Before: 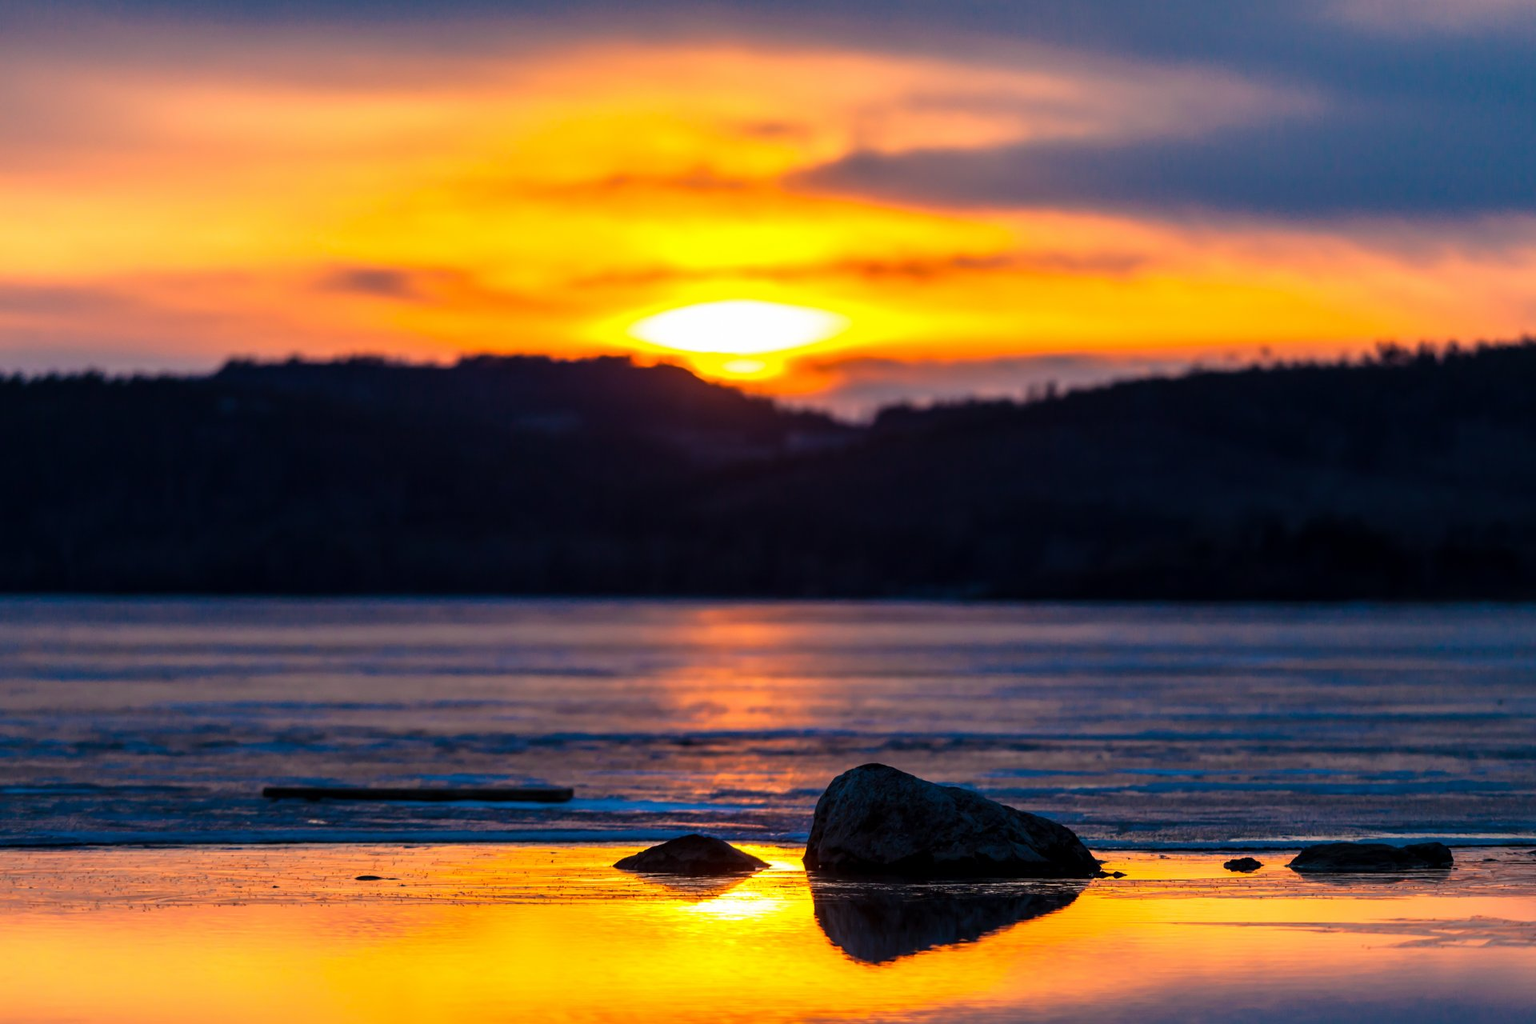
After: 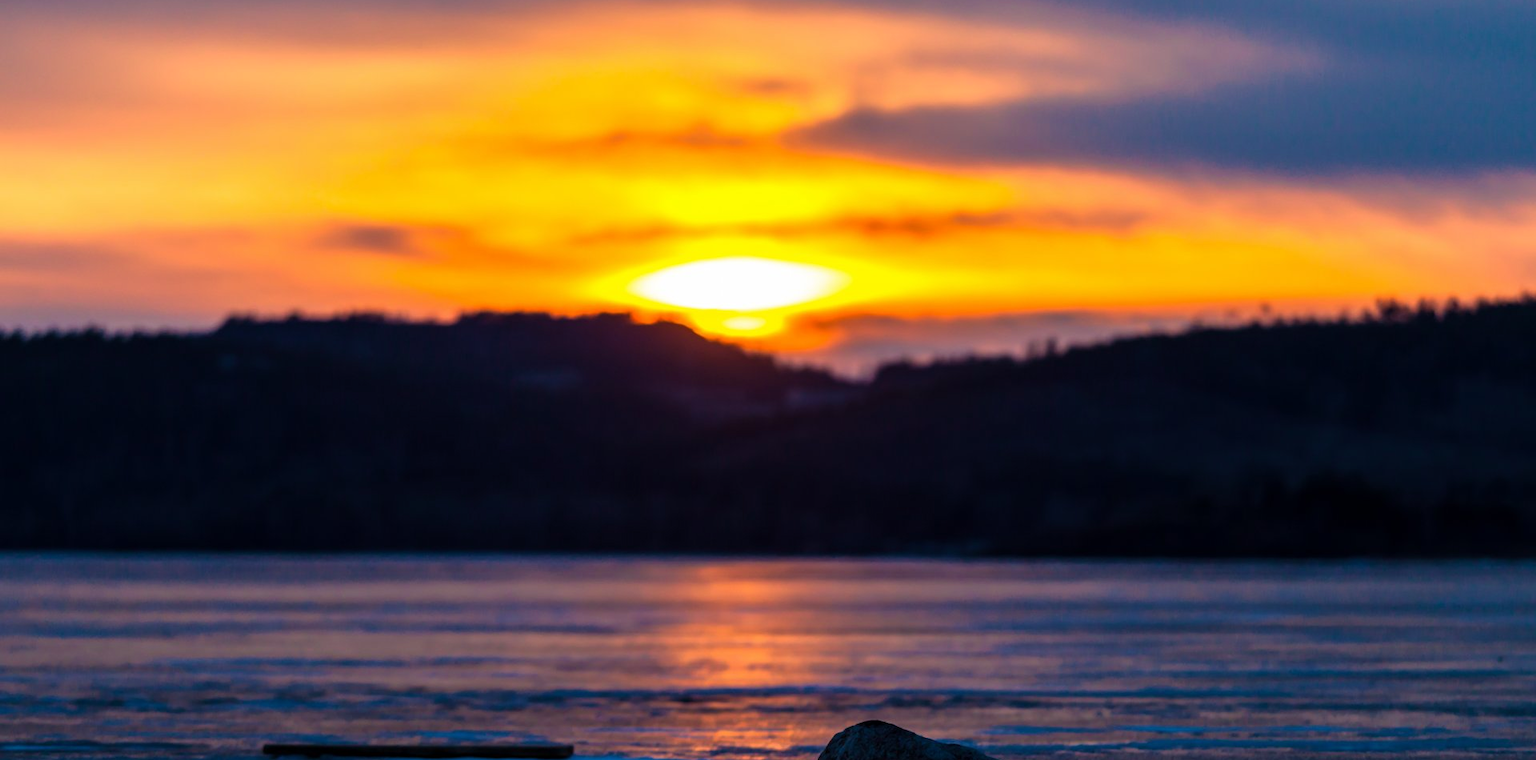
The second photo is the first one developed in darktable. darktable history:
crop: top 4.224%, bottom 21.48%
velvia: on, module defaults
